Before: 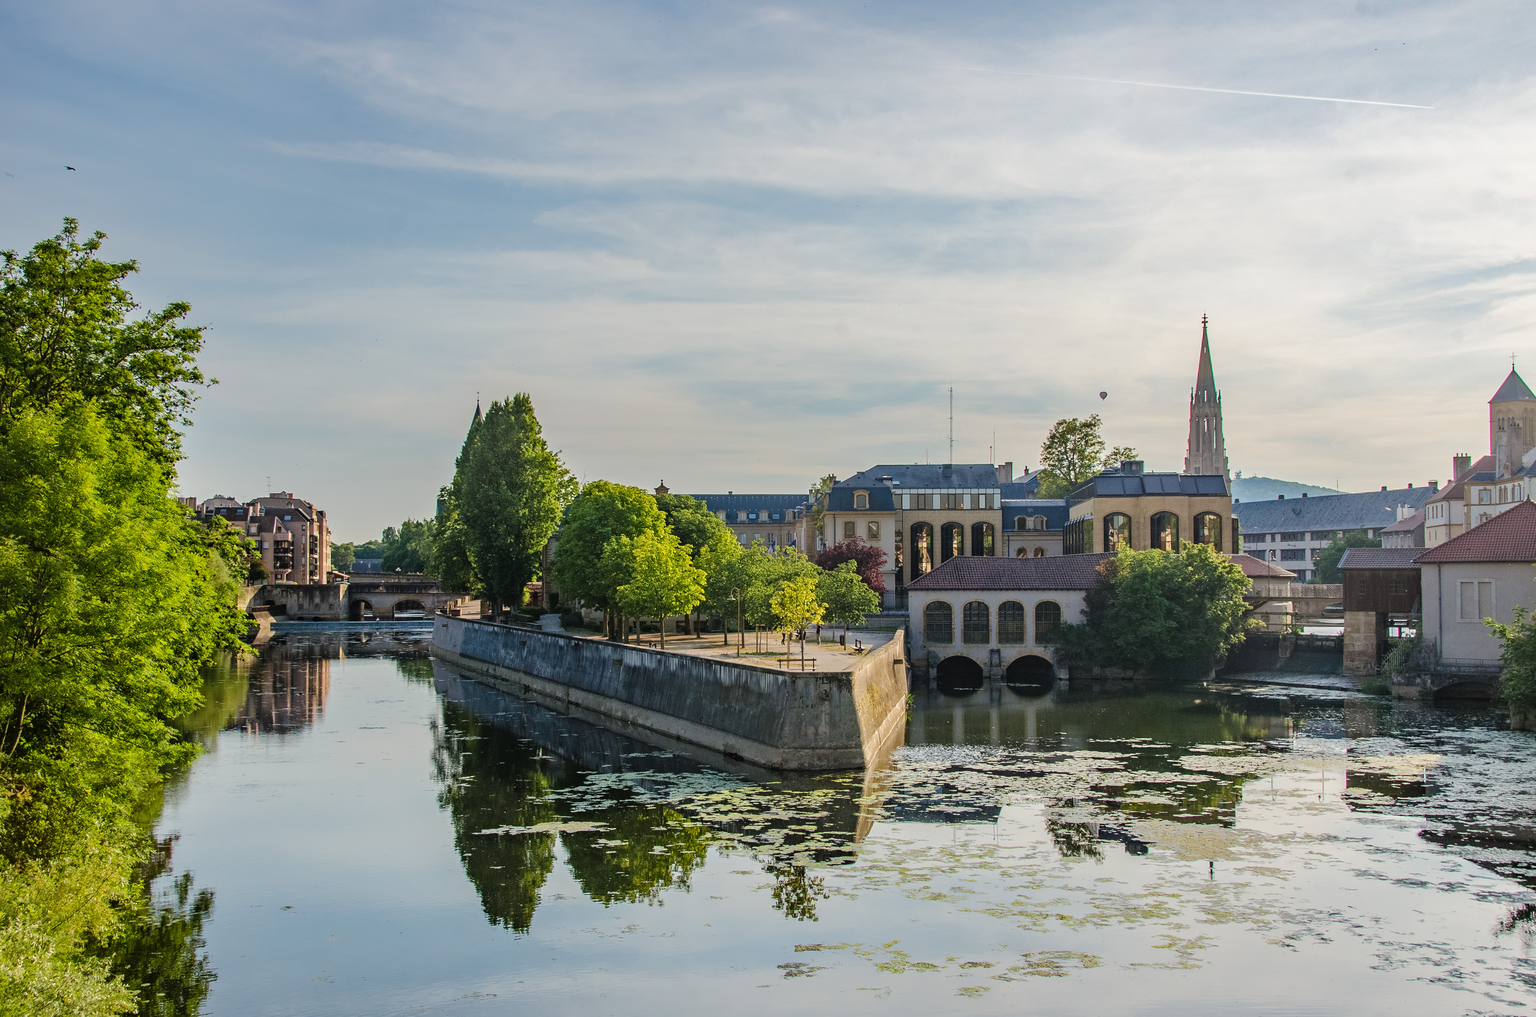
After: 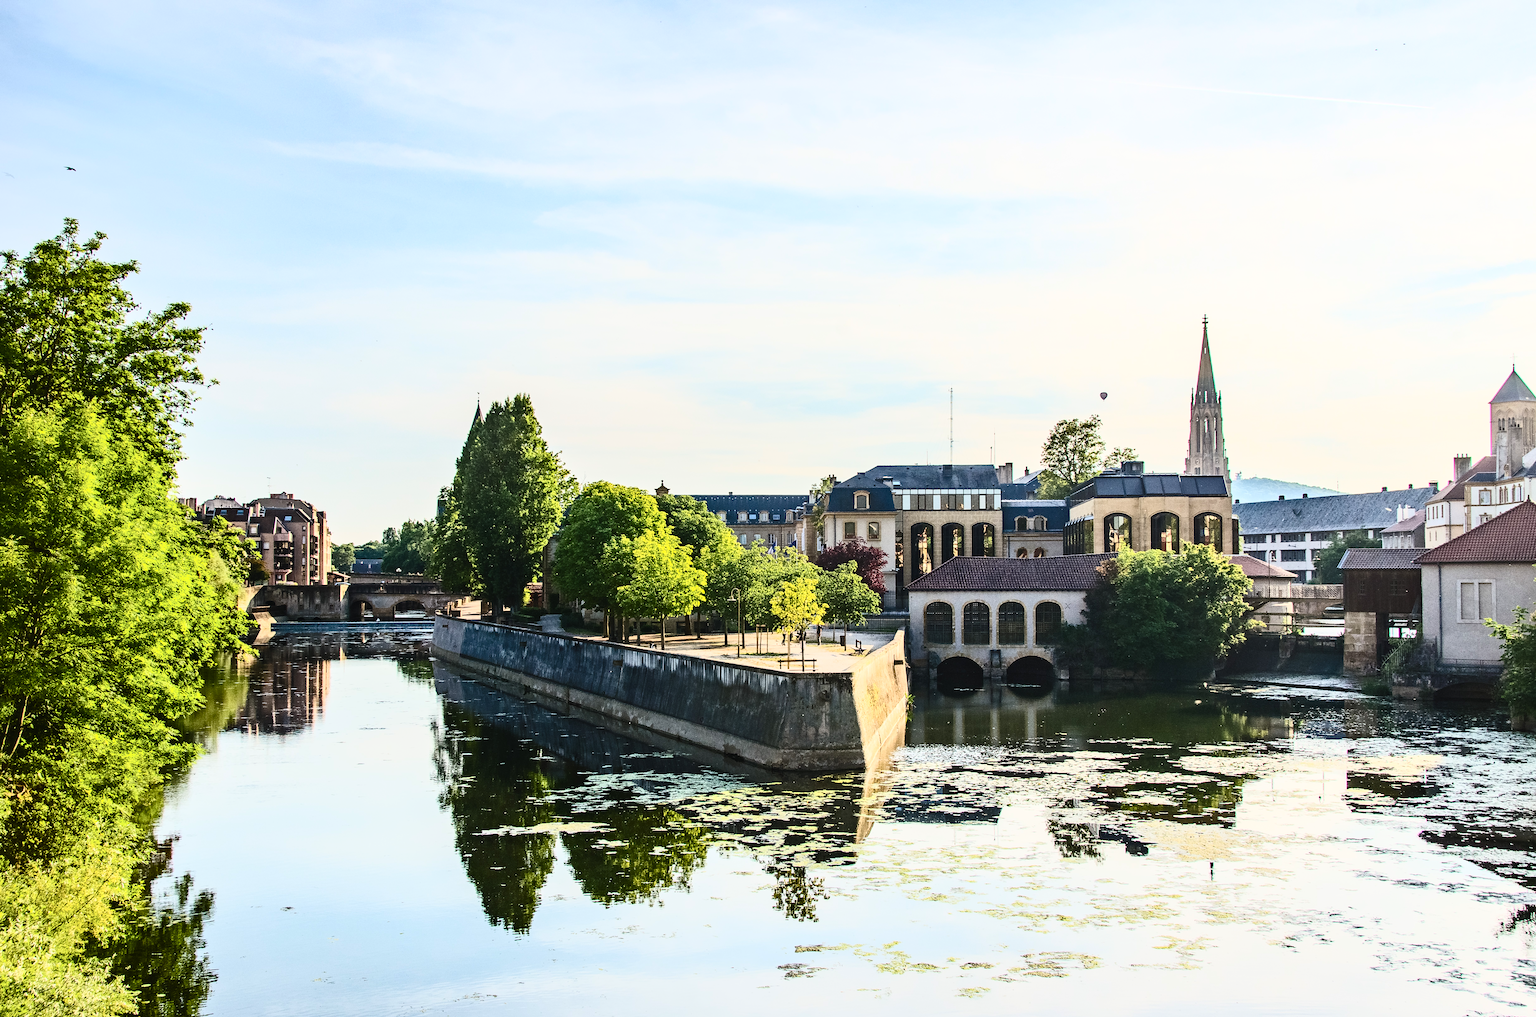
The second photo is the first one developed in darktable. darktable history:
contrast brightness saturation: contrast 0.637, brightness 0.353, saturation 0.147
